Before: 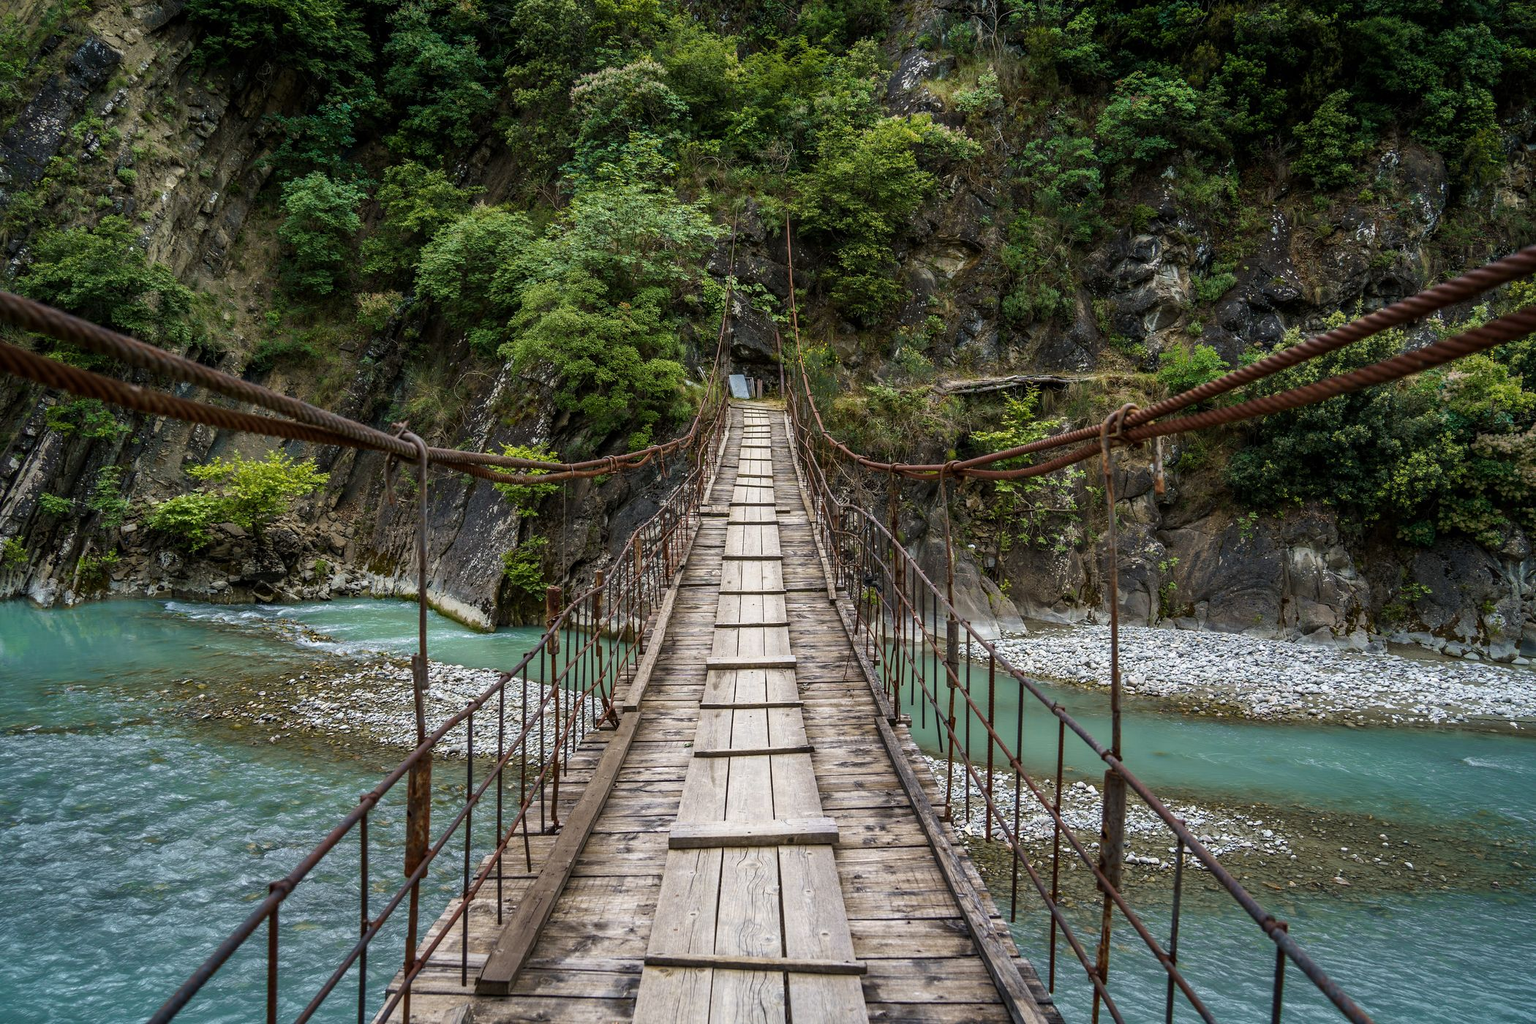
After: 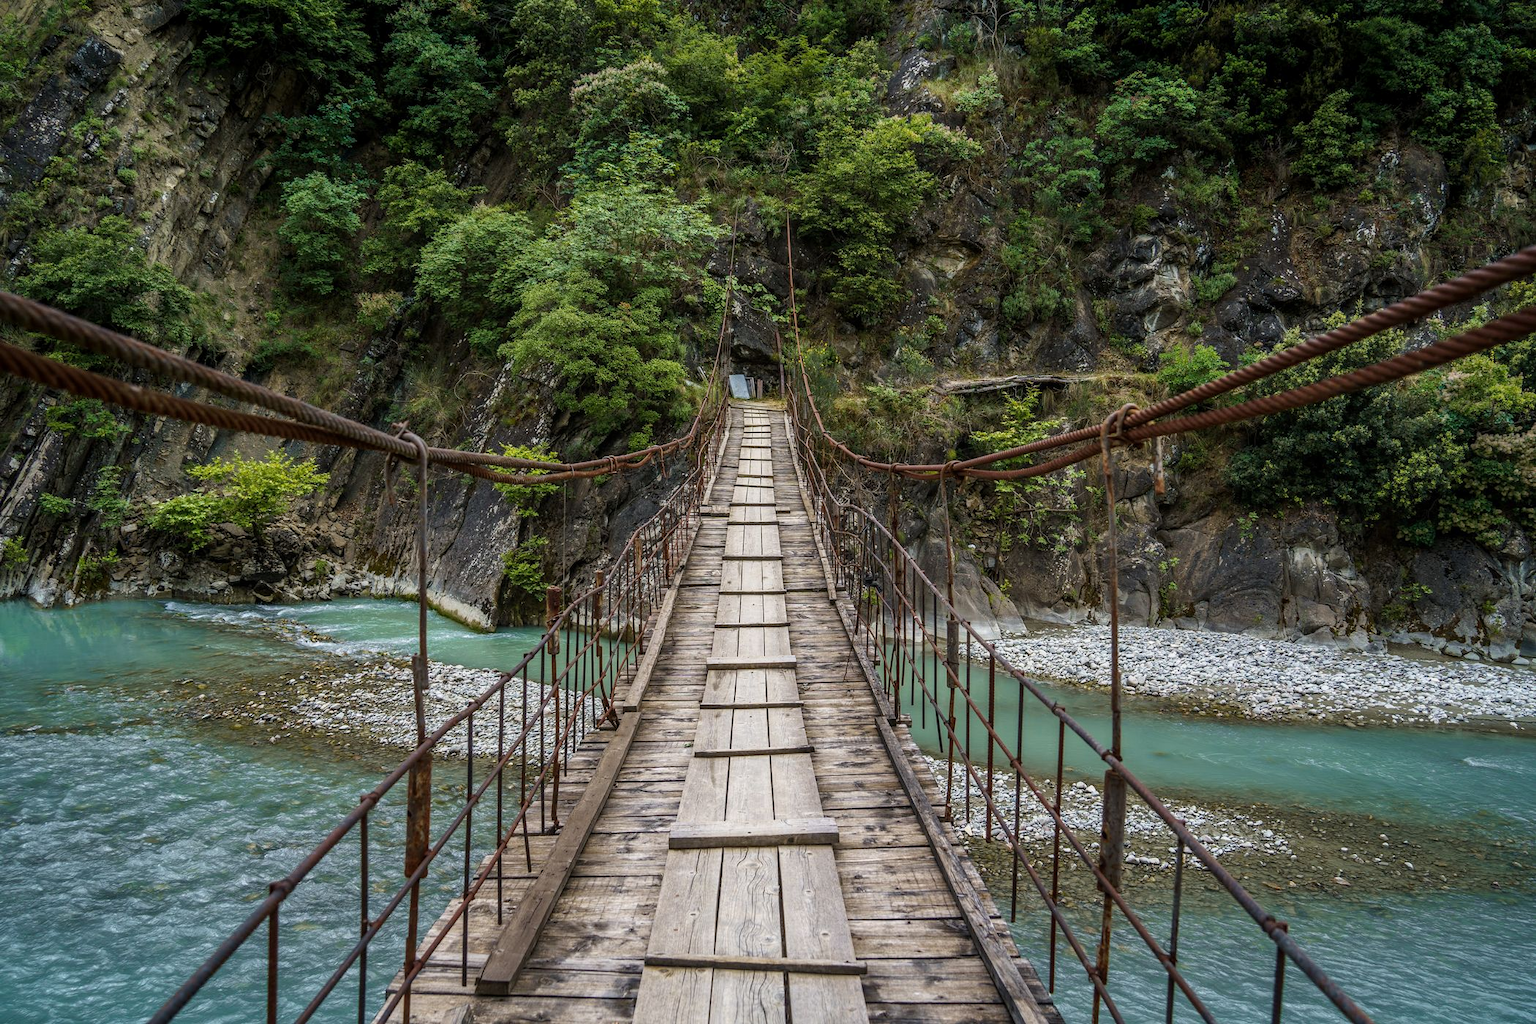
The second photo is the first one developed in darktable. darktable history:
local contrast: detail 109%
